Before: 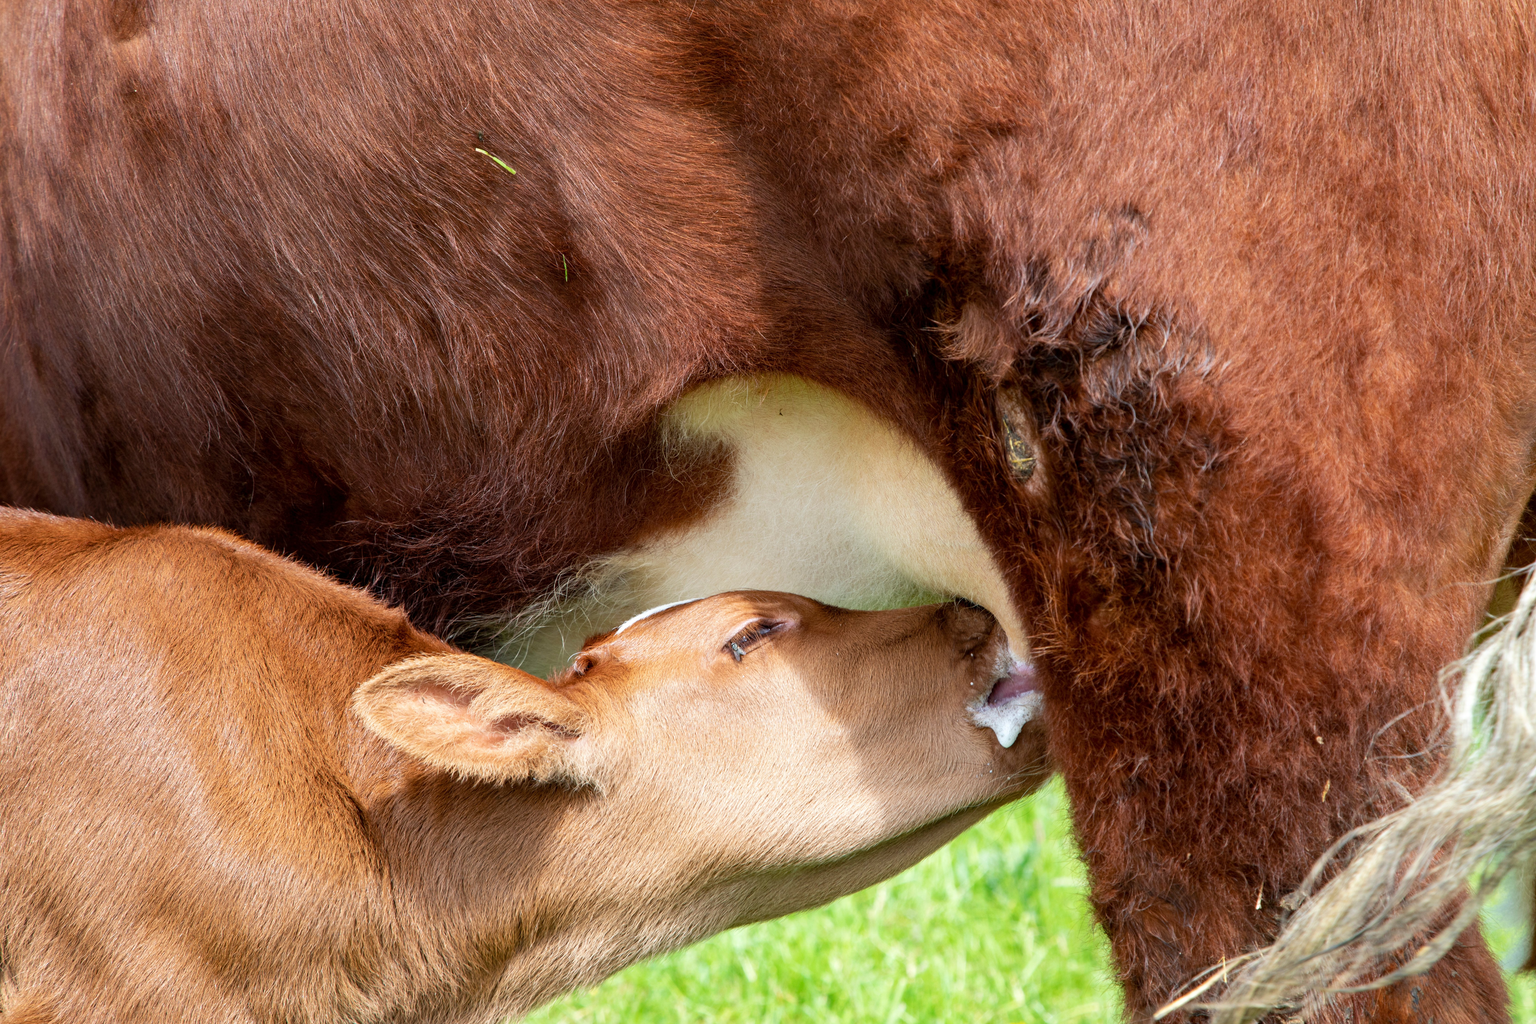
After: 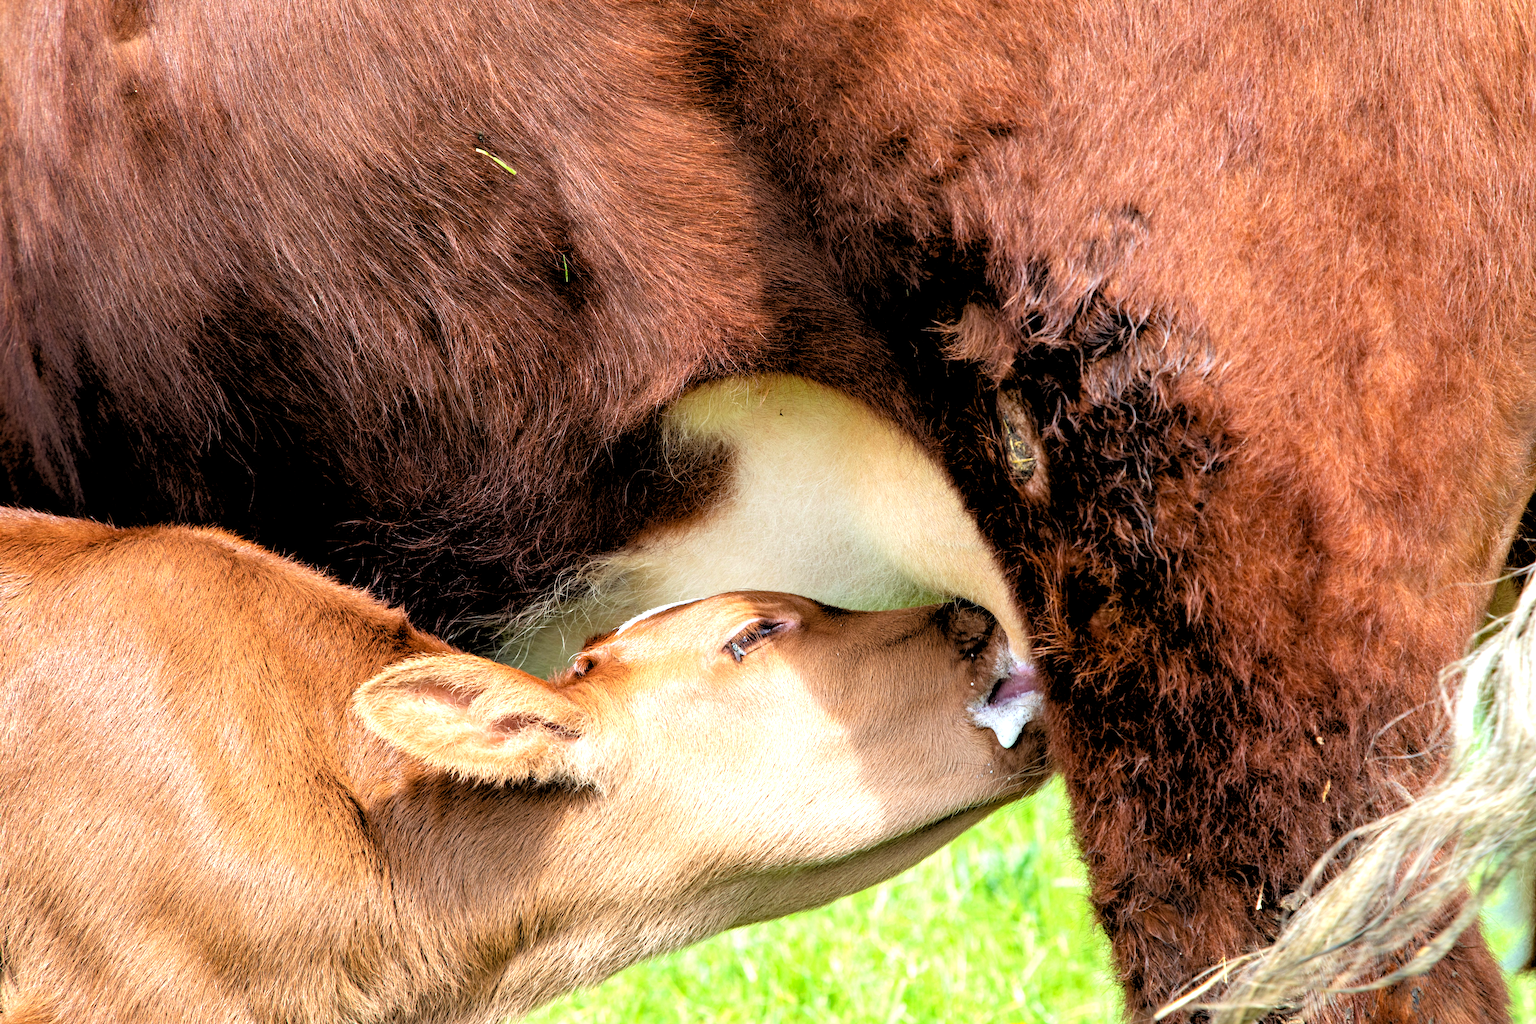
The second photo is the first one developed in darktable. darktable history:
rgb levels: levels [[0.029, 0.461, 0.922], [0, 0.5, 1], [0, 0.5, 1]]
exposure: black level correction 0, exposure 0.5 EV, compensate exposure bias true, compensate highlight preservation false
haze removal: compatibility mode true, adaptive false
